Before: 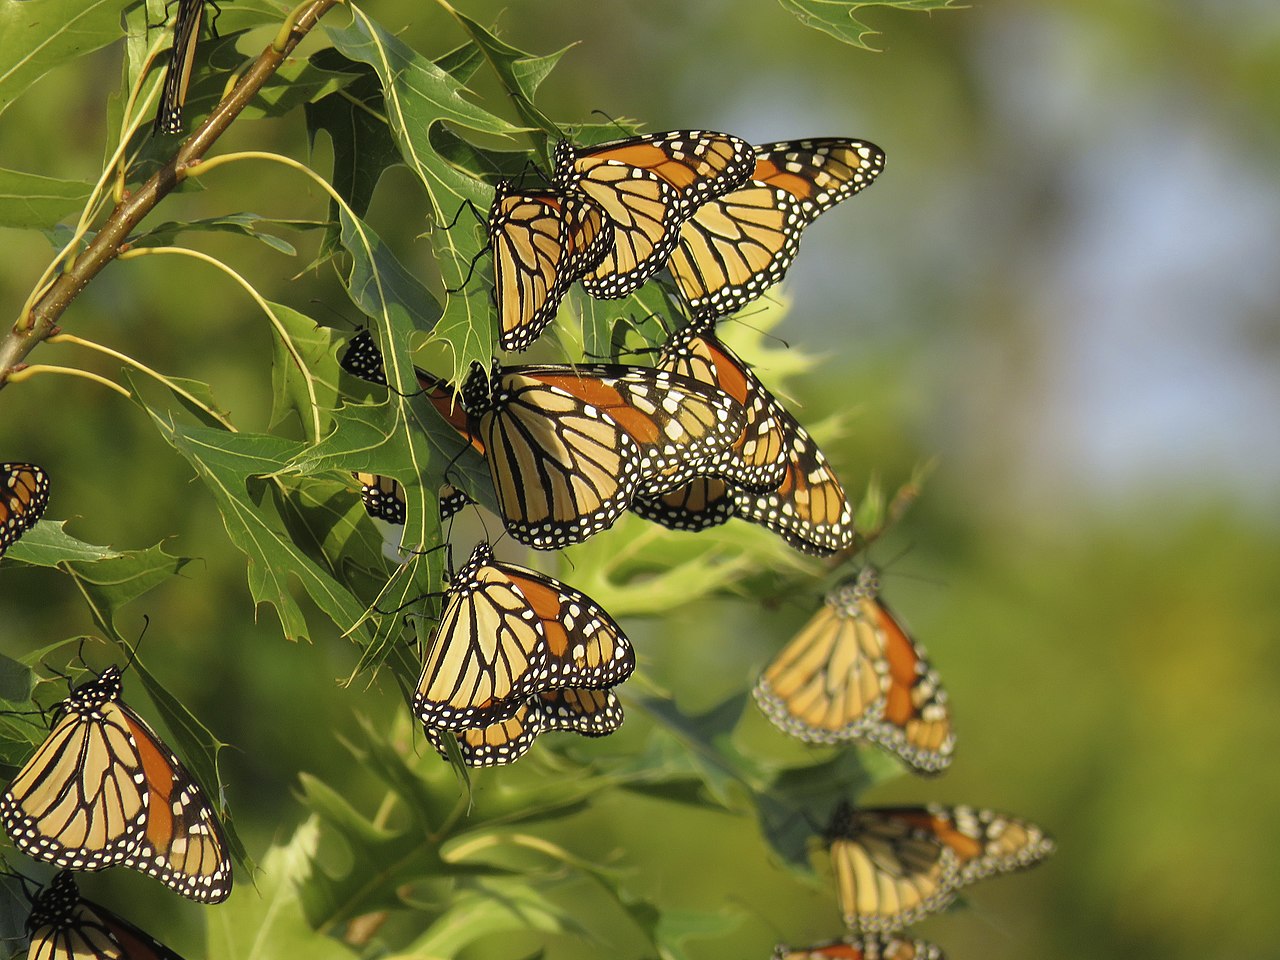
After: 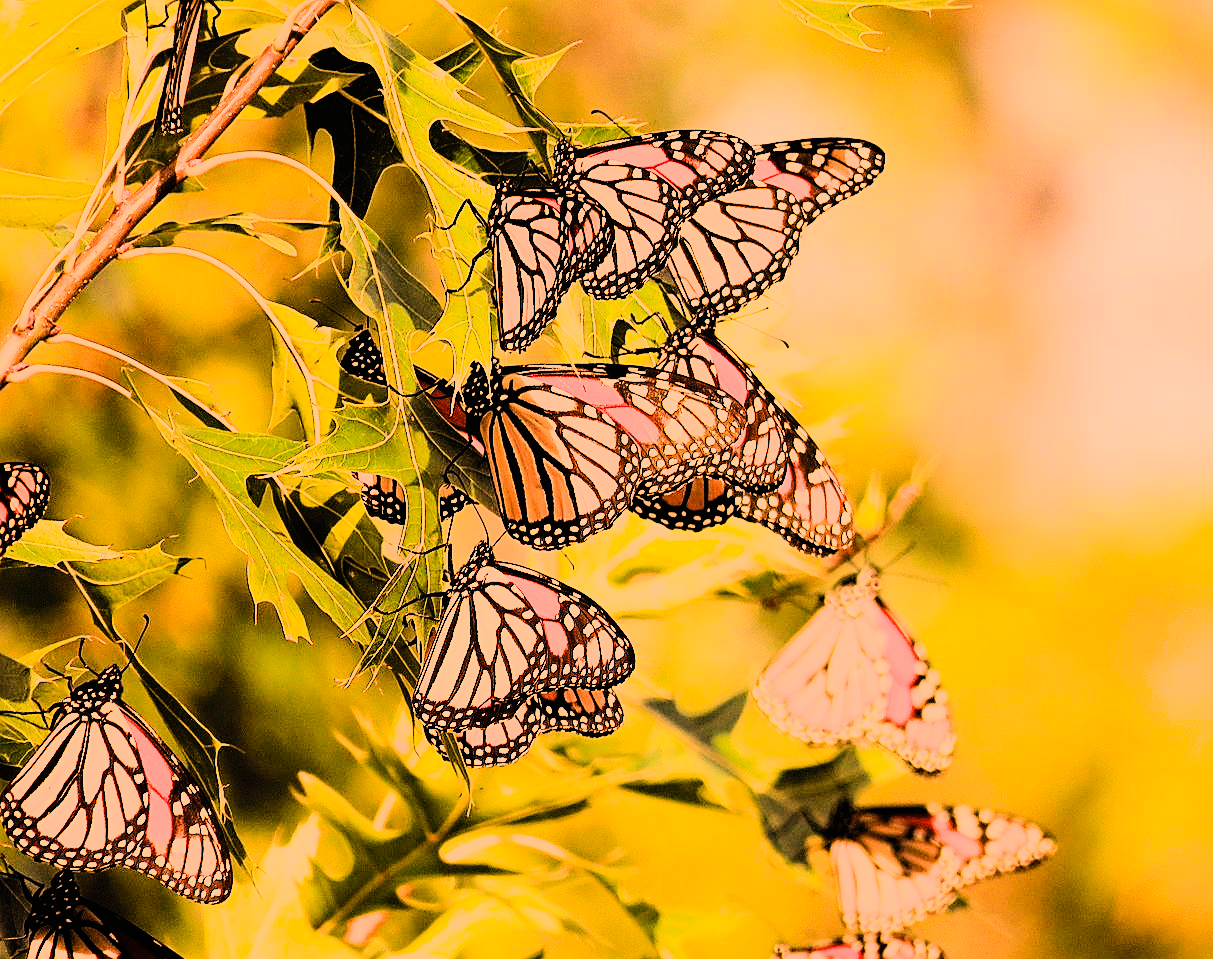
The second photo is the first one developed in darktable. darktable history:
crop and rotate: right 5.167%
haze removal: compatibility mode true, adaptive false
sharpen: on, module defaults
contrast brightness saturation: contrast 0.2, brightness 0.16, saturation 0.22
filmic rgb: black relative exposure -7.65 EV, white relative exposure 4.56 EV, hardness 3.61
white balance: red 1.467, blue 0.684
rgb curve: curves: ch0 [(0, 0) (0.21, 0.15) (0.24, 0.21) (0.5, 0.75) (0.75, 0.96) (0.89, 0.99) (1, 1)]; ch1 [(0, 0.02) (0.21, 0.13) (0.25, 0.2) (0.5, 0.67) (0.75, 0.9) (0.89, 0.97) (1, 1)]; ch2 [(0, 0.02) (0.21, 0.13) (0.25, 0.2) (0.5, 0.67) (0.75, 0.9) (0.89, 0.97) (1, 1)], compensate middle gray true
